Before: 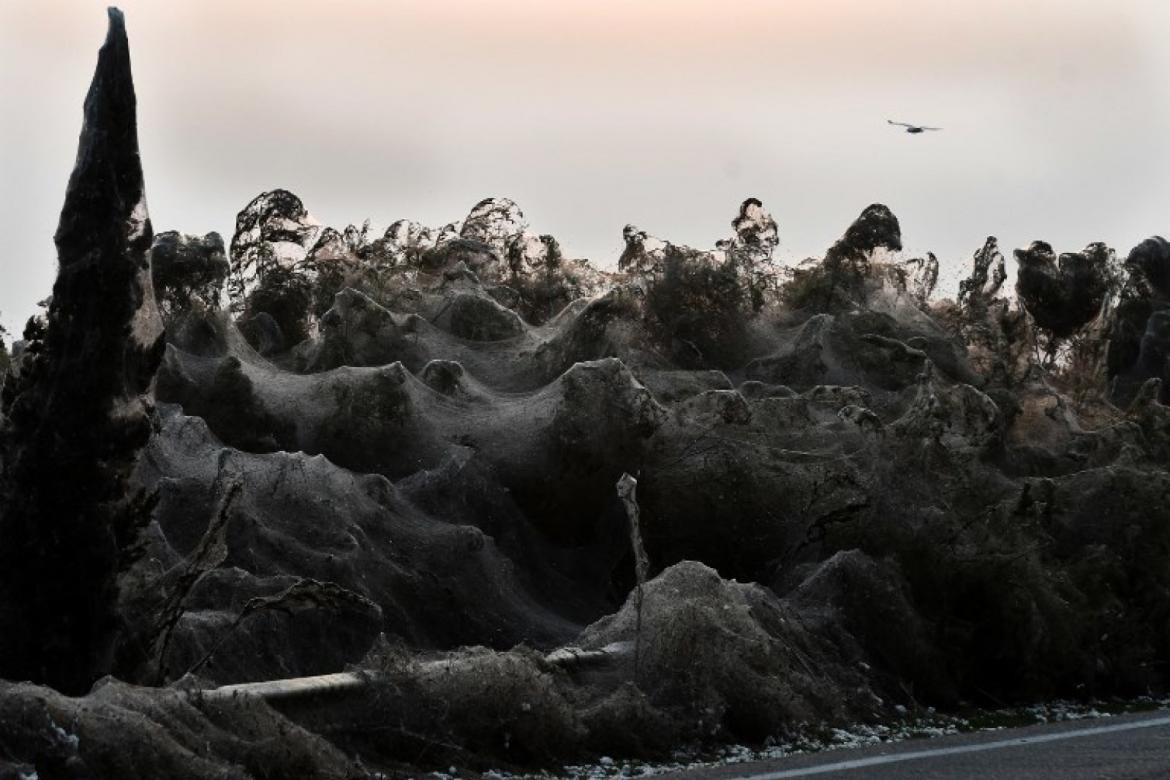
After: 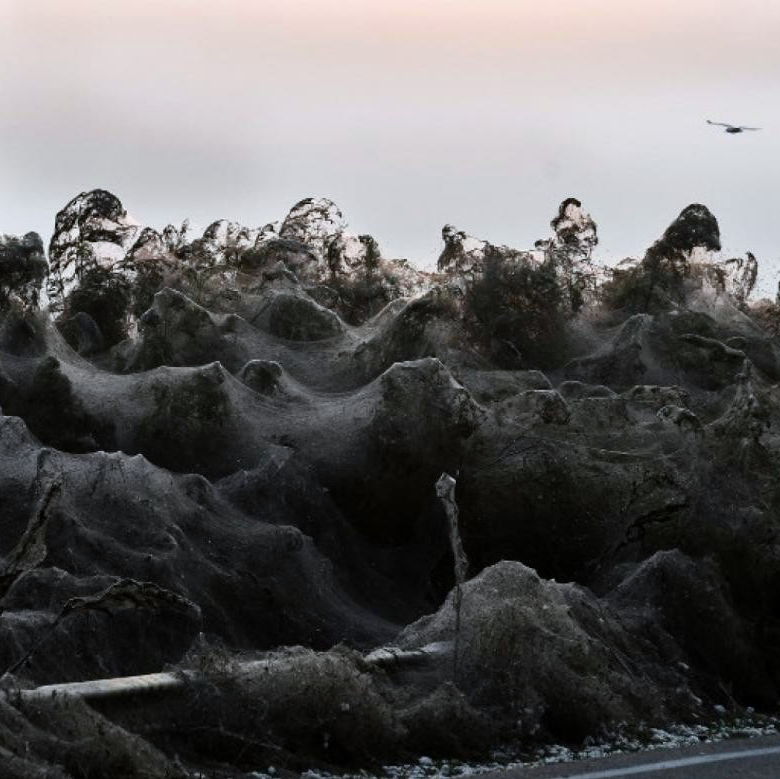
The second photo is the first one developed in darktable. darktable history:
crop and rotate: left 15.546%, right 17.787%
white balance: red 0.976, blue 1.04
color zones: curves: ch1 [(0, 0.513) (0.143, 0.524) (0.286, 0.511) (0.429, 0.506) (0.571, 0.503) (0.714, 0.503) (0.857, 0.508) (1, 0.513)]
